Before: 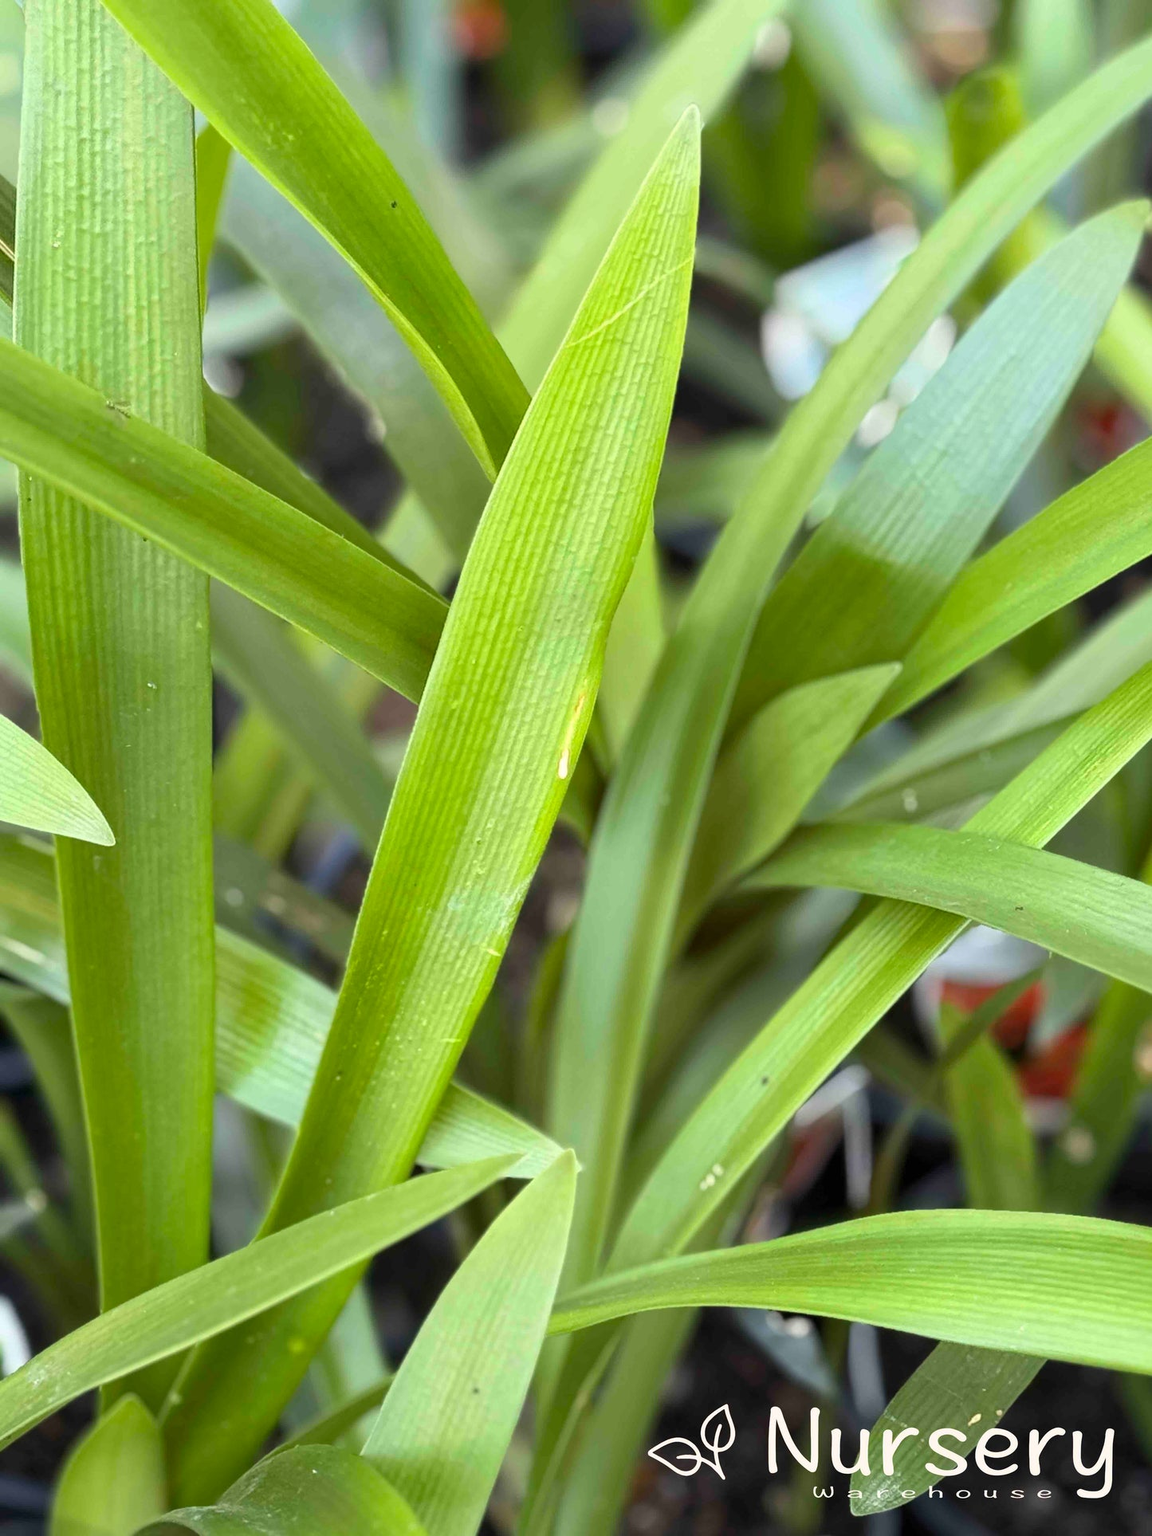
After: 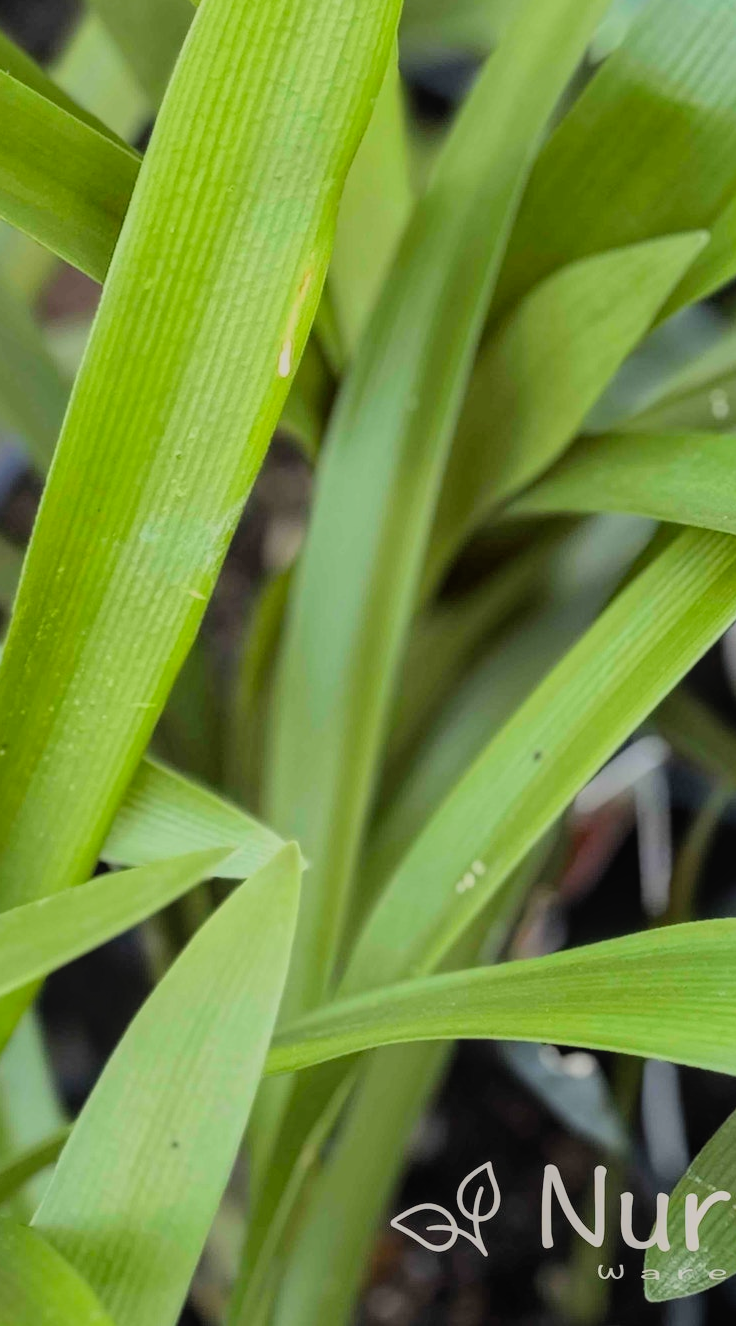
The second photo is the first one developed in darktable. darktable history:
filmic rgb: black relative exposure -7.15 EV, white relative exposure 5.36 EV, hardness 3.02, color science v6 (2022)
local contrast: detail 110%
crop and rotate: left 29.237%, top 31.152%, right 19.807%
